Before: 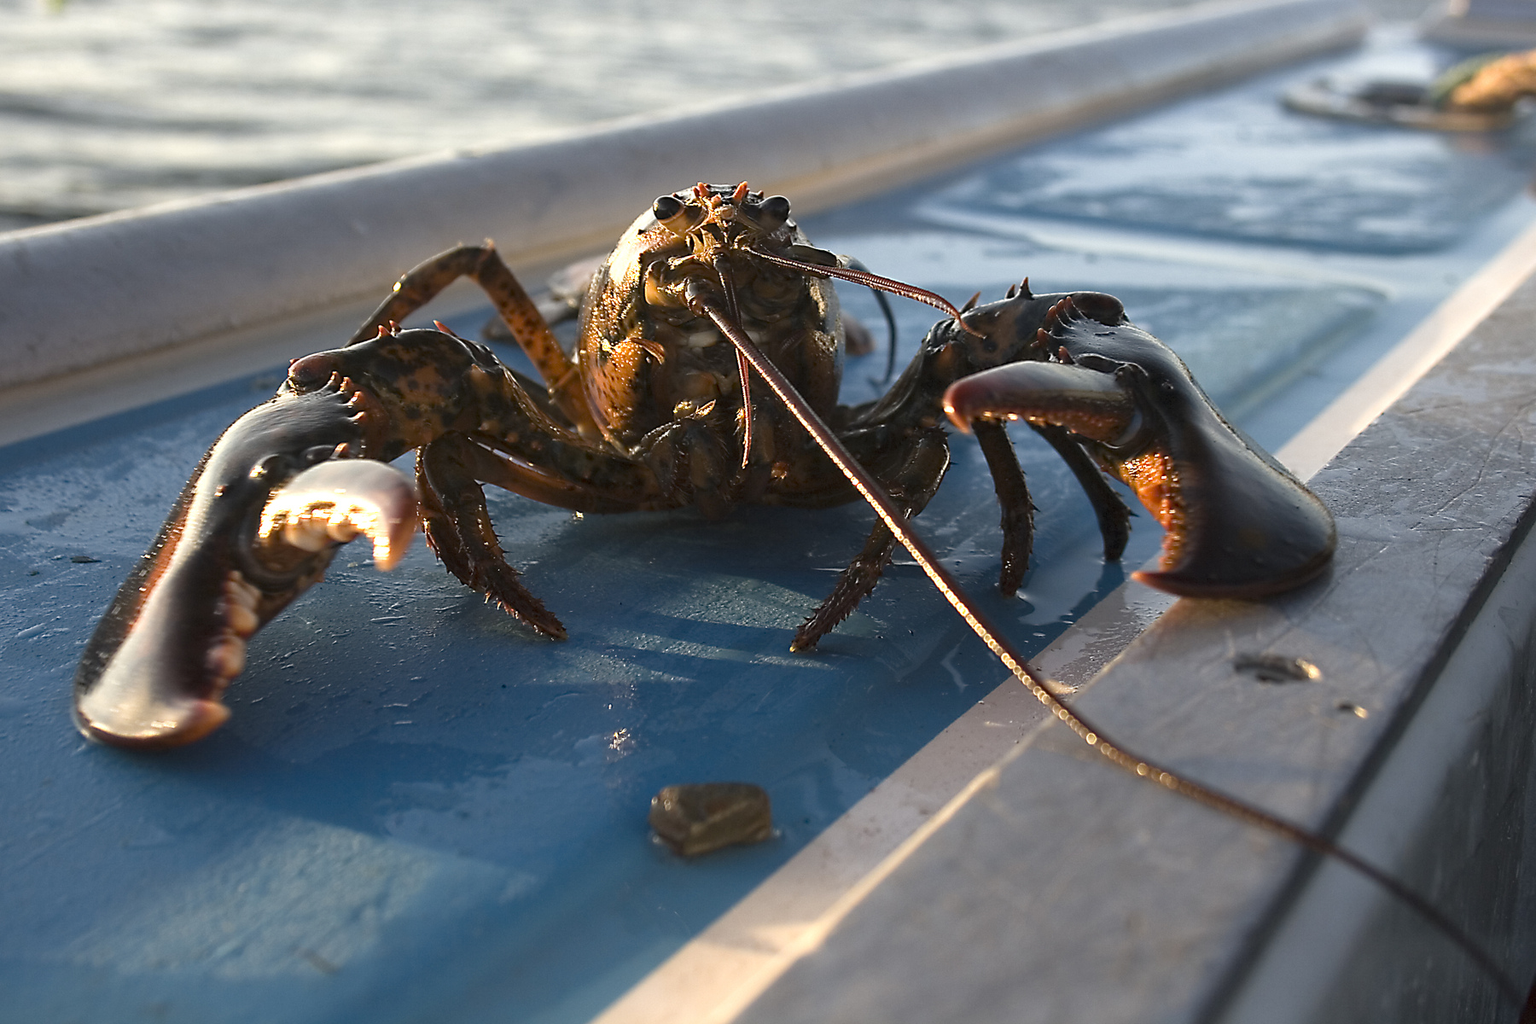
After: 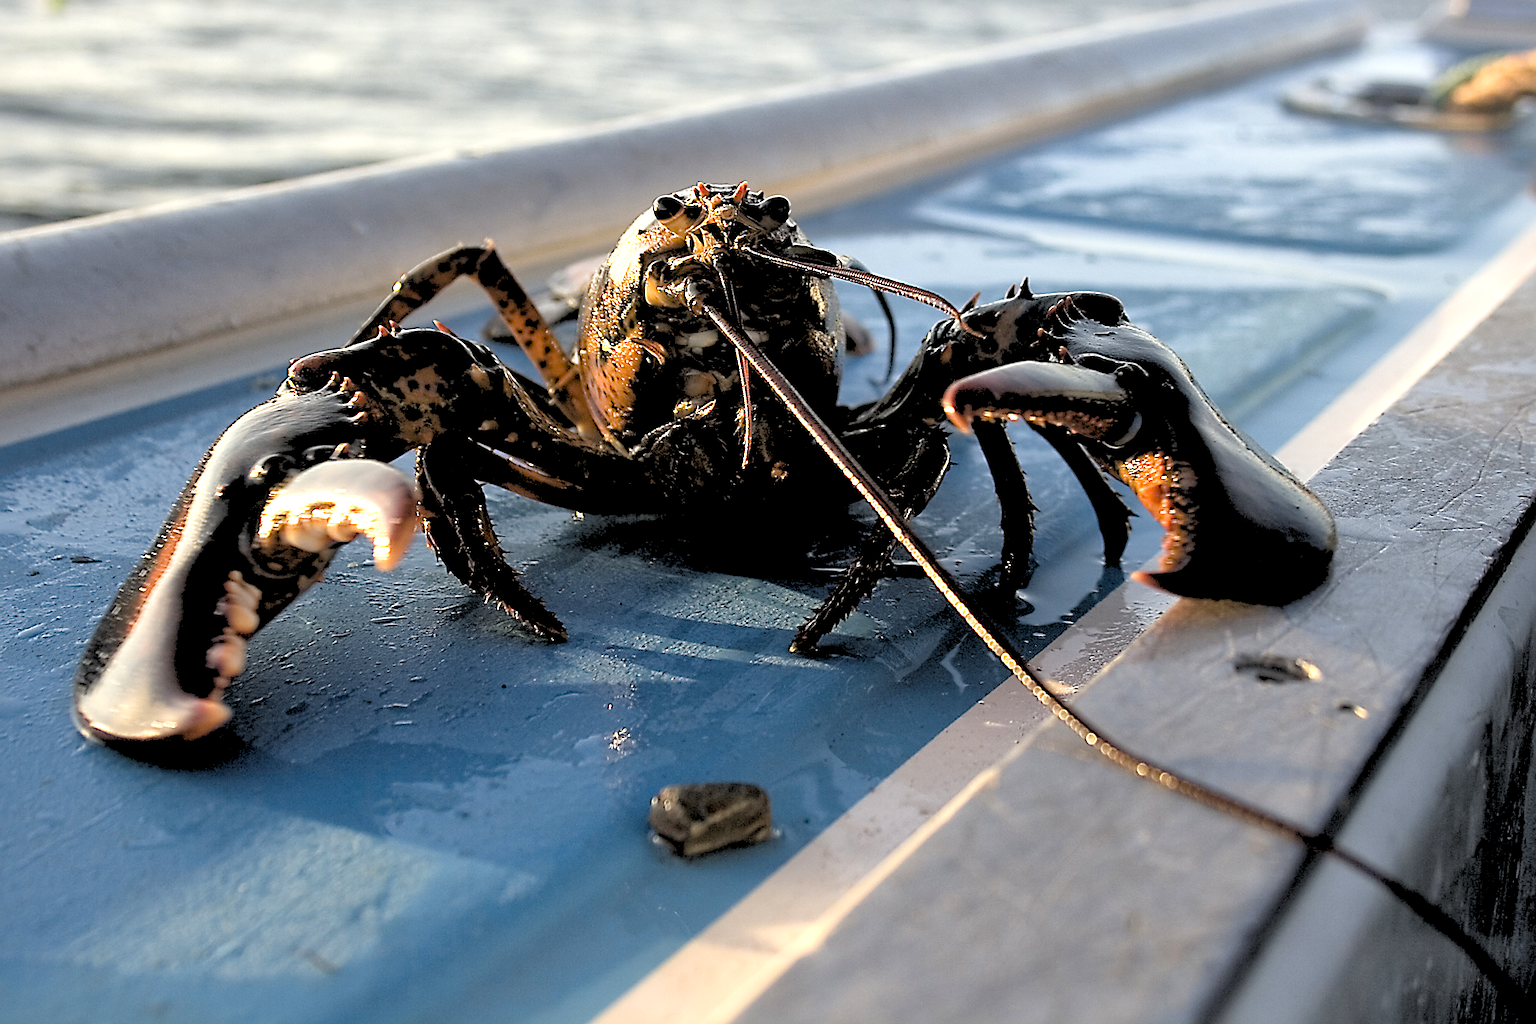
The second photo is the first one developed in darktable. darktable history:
sharpen: on, module defaults
local contrast: mode bilateral grid, contrast 20, coarseness 50, detail 140%, midtone range 0.2
rgb levels: levels [[0.027, 0.429, 0.996], [0, 0.5, 1], [0, 0.5, 1]]
